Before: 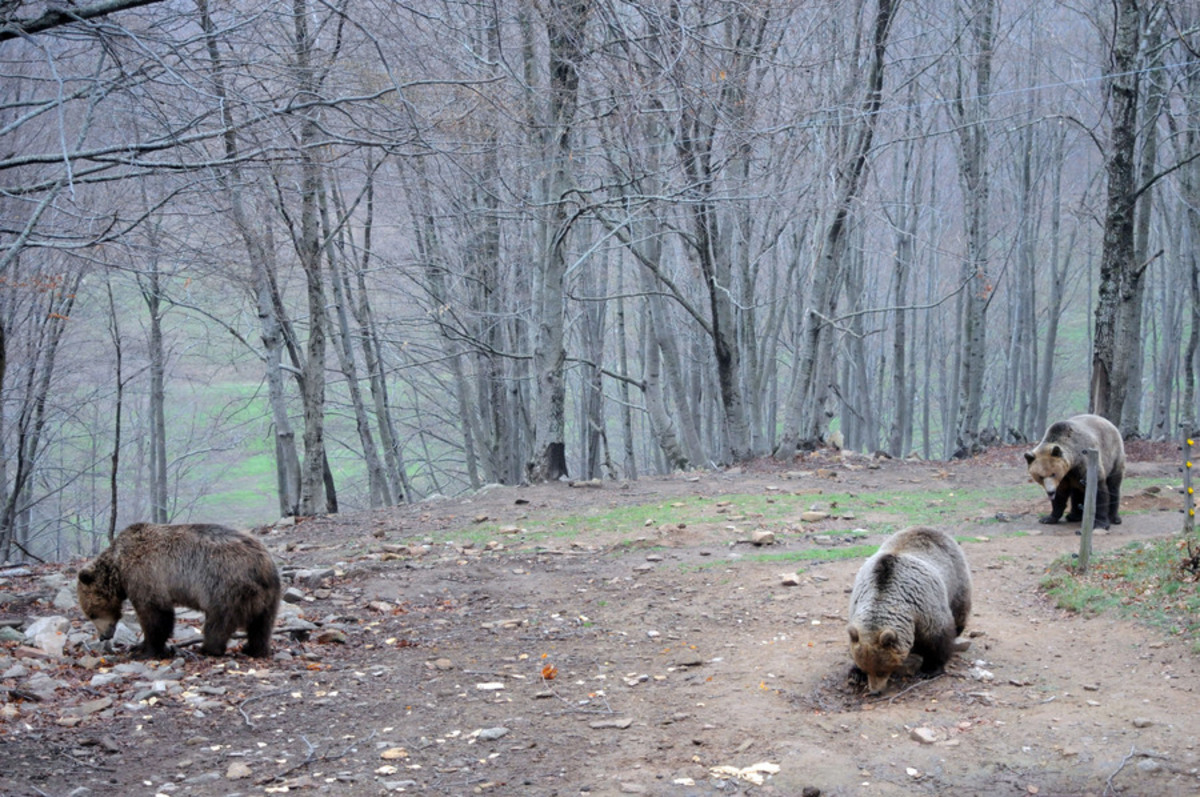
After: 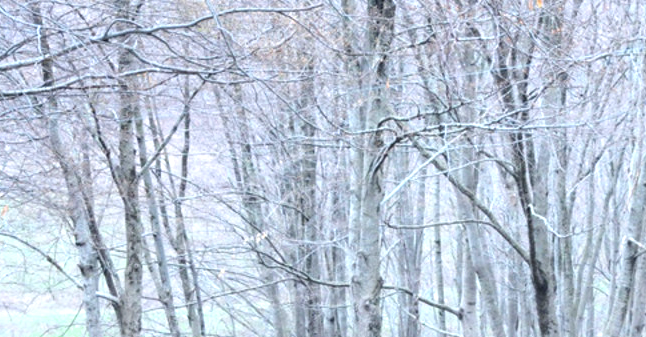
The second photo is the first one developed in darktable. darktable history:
crop: left 15.306%, top 9.065%, right 30.789%, bottom 48.638%
exposure: black level correction 0, exposure 1.125 EV, compensate exposure bias true, compensate highlight preservation false
